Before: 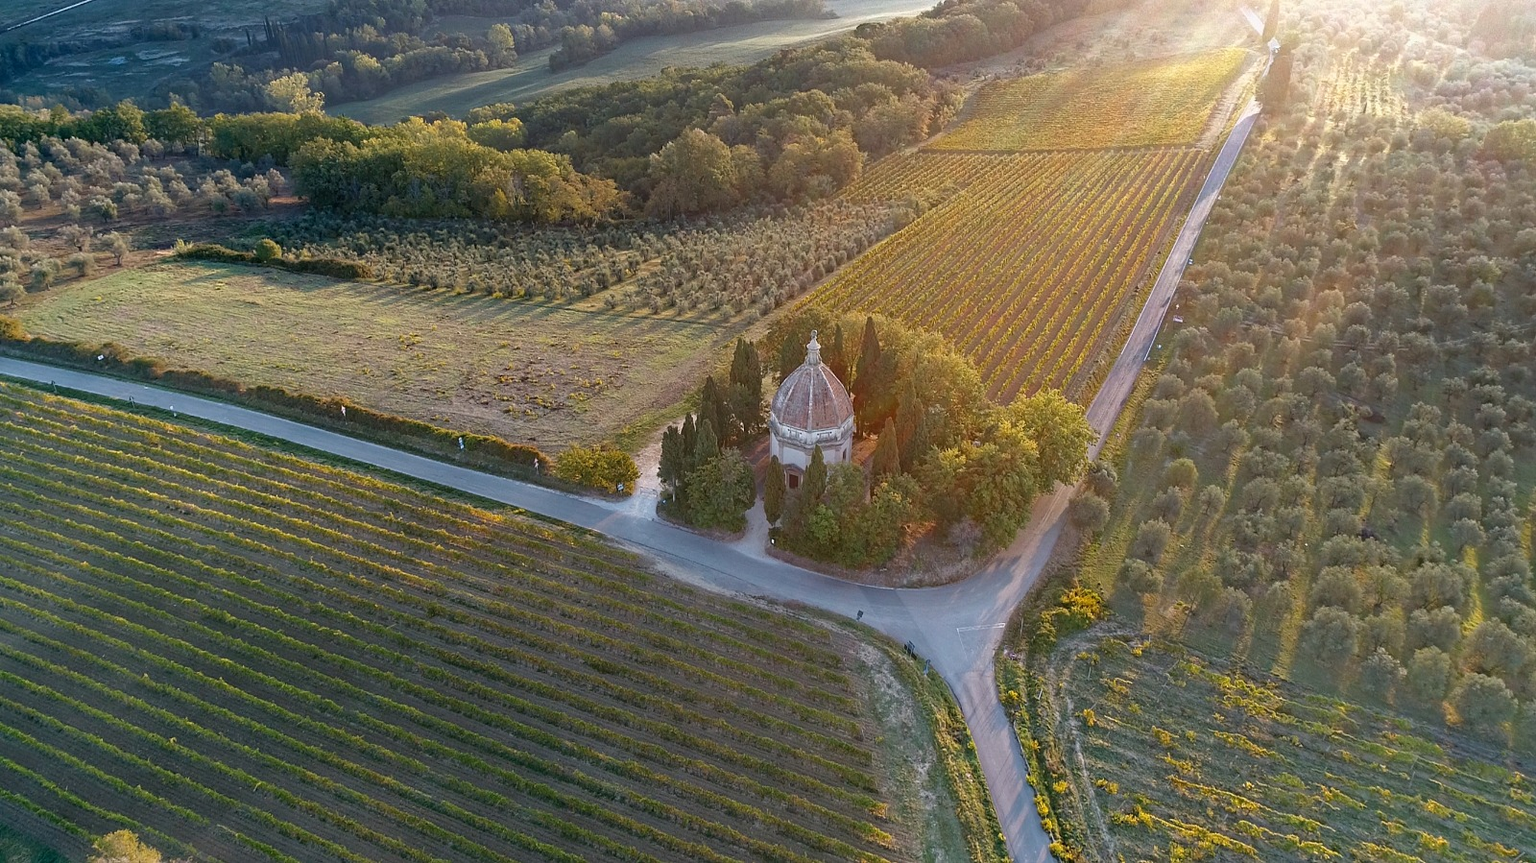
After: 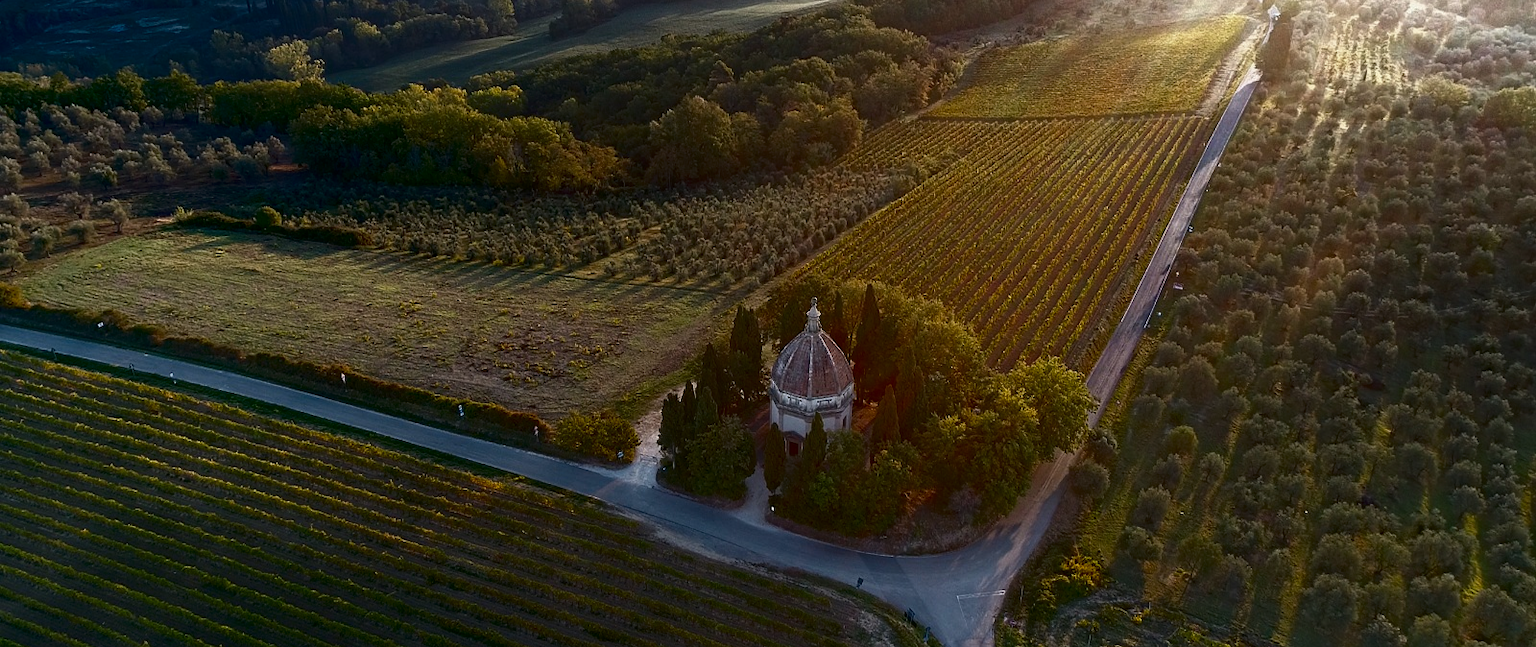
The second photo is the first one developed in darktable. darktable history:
crop: top 3.857%, bottom 21.132%
contrast brightness saturation: brightness -0.52
